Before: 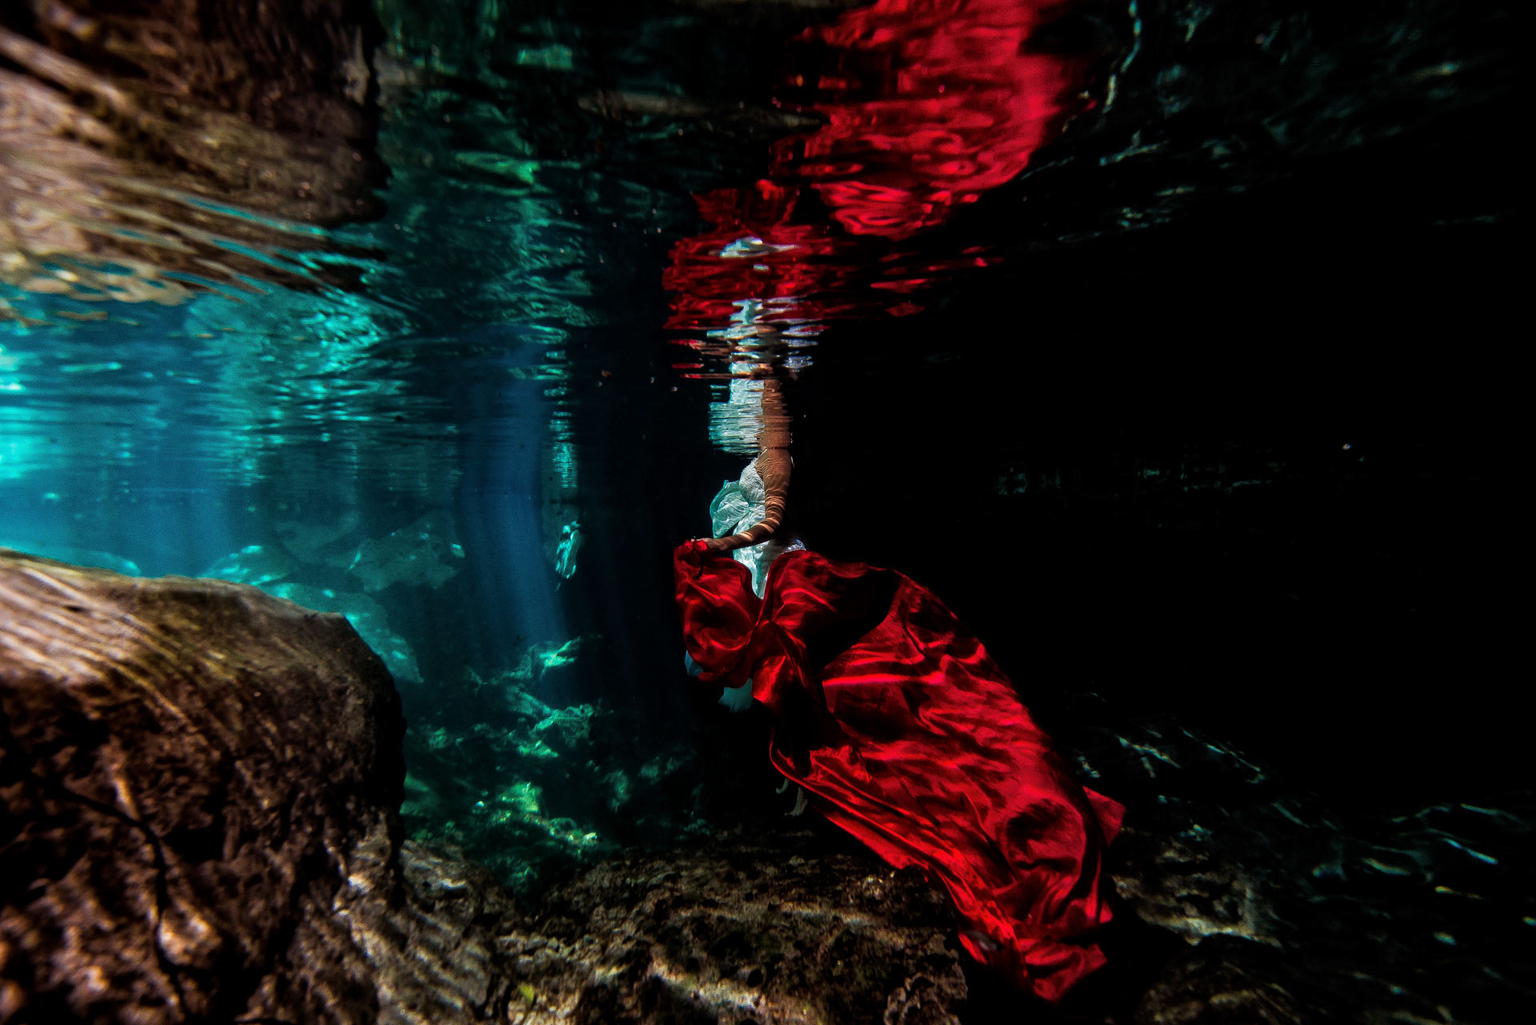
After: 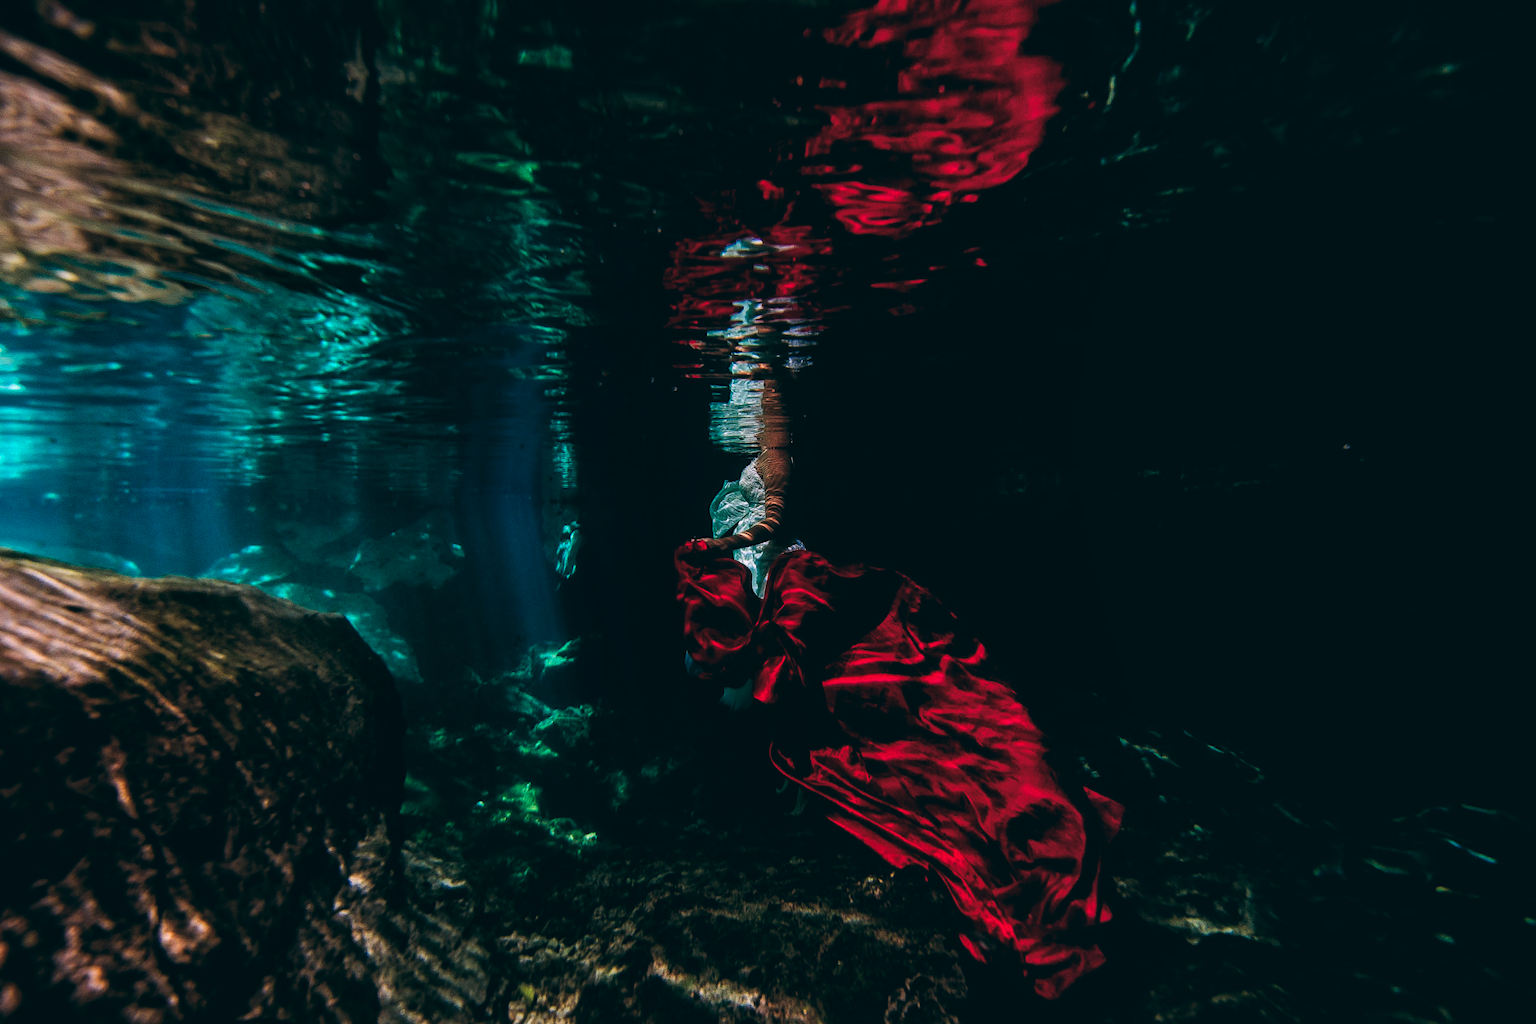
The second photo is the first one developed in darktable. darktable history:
local contrast: on, module defaults
exposure: compensate highlight preservation false
color balance: lift [1.016, 0.983, 1, 1.017], gamma [0.78, 1.018, 1.043, 0.957], gain [0.786, 1.063, 0.937, 1.017], input saturation 118.26%, contrast 13.43%, contrast fulcrum 21.62%, output saturation 82.76%
color correction: saturation 0.99
